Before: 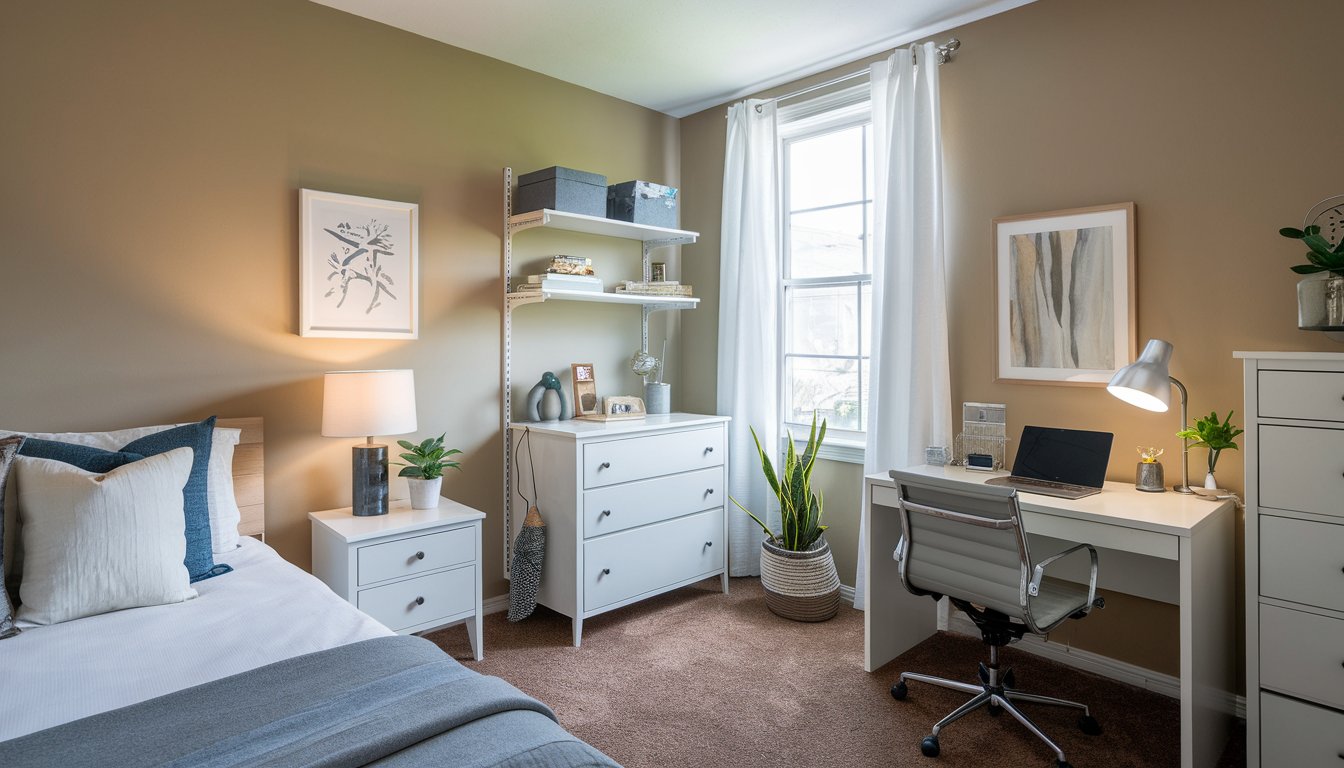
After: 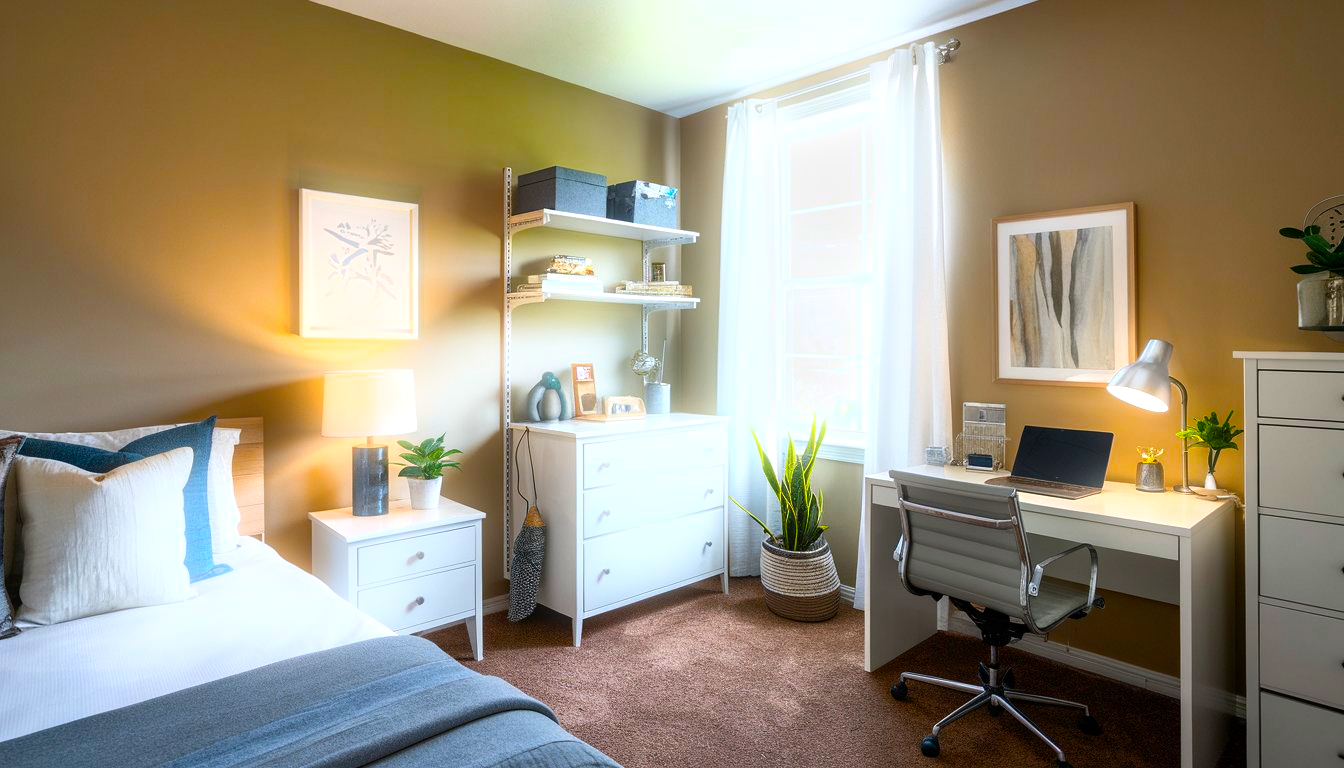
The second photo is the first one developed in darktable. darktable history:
bloom: size 5%, threshold 95%, strength 15%
color balance rgb: linear chroma grading › global chroma 9%, perceptual saturation grading › global saturation 36%, perceptual saturation grading › shadows 35%, perceptual brilliance grading › global brilliance 15%, perceptual brilliance grading › shadows -35%, global vibrance 15%
